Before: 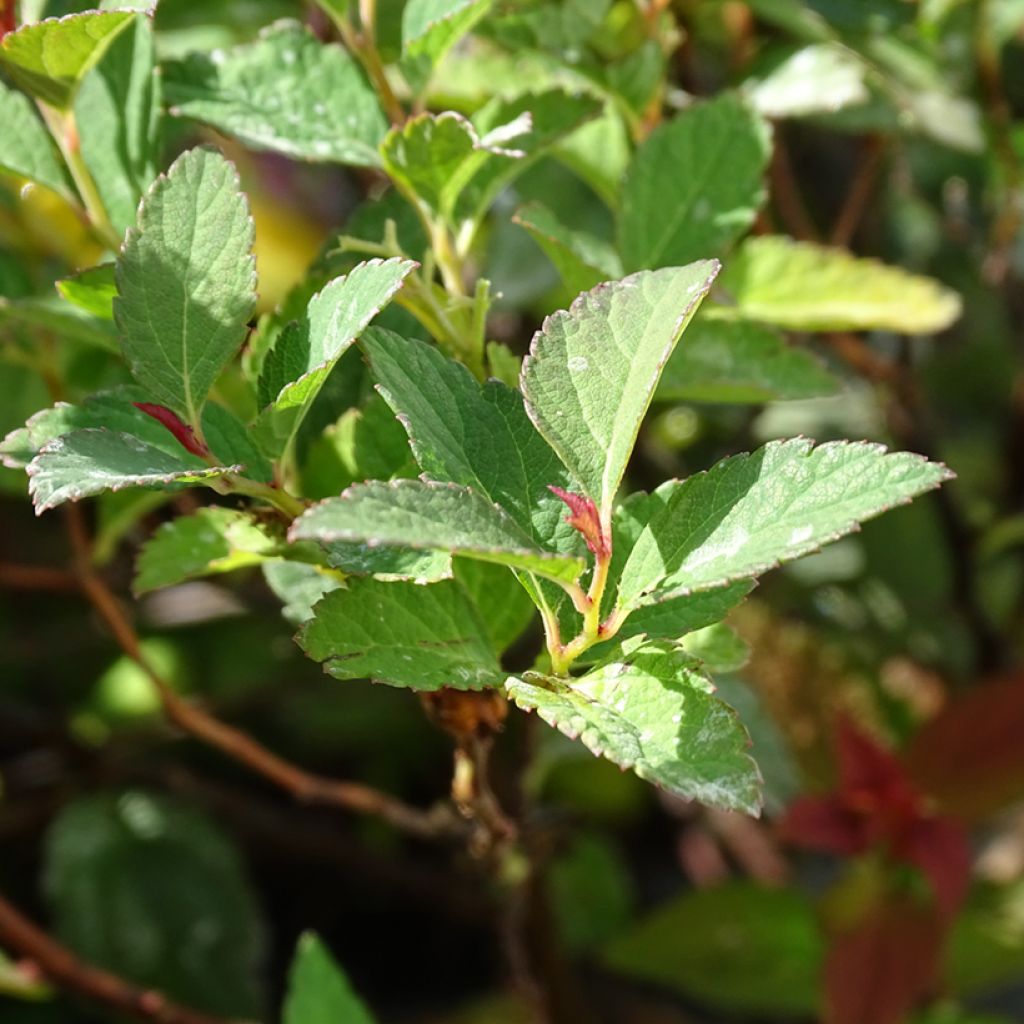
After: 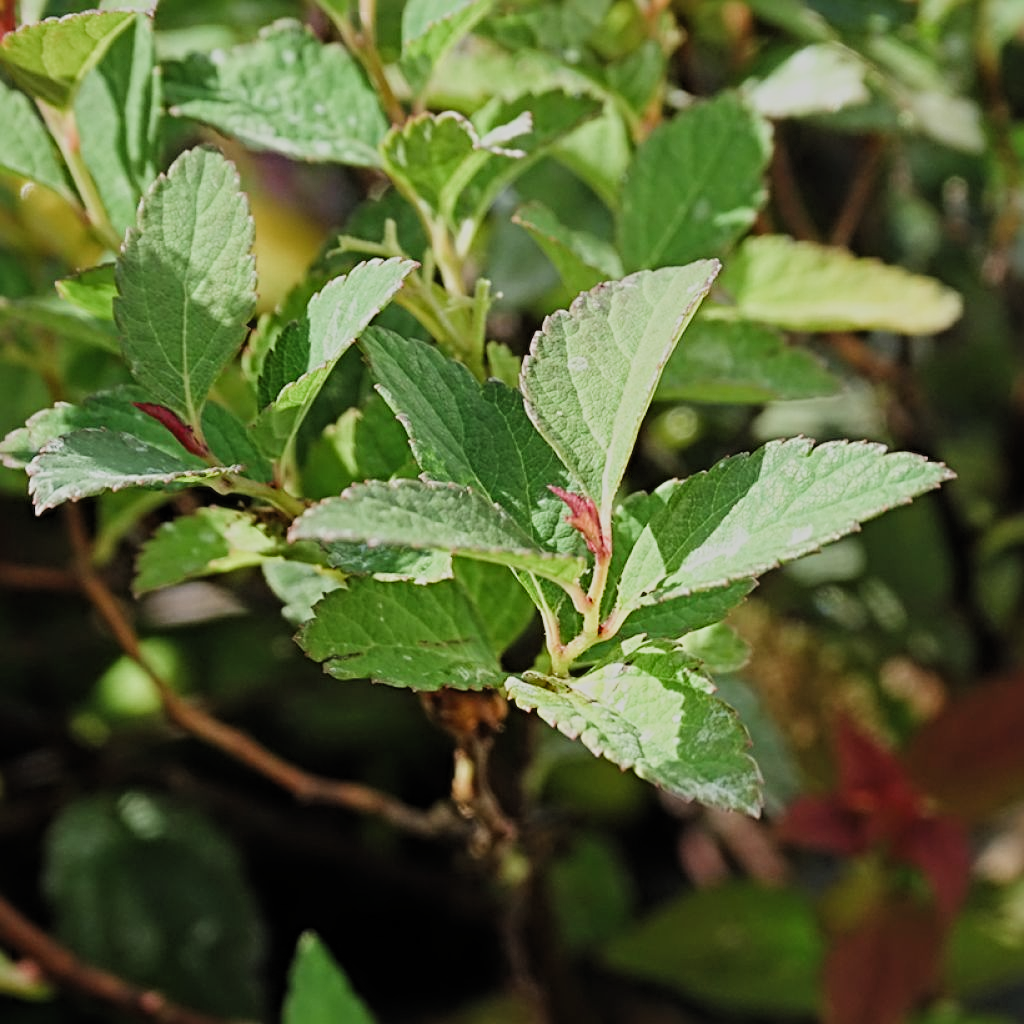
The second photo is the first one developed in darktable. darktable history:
sharpen: radius 4.919
filmic rgb: black relative exposure -7.65 EV, white relative exposure 4.56 EV, hardness 3.61, color science v5 (2021), contrast in shadows safe, contrast in highlights safe
